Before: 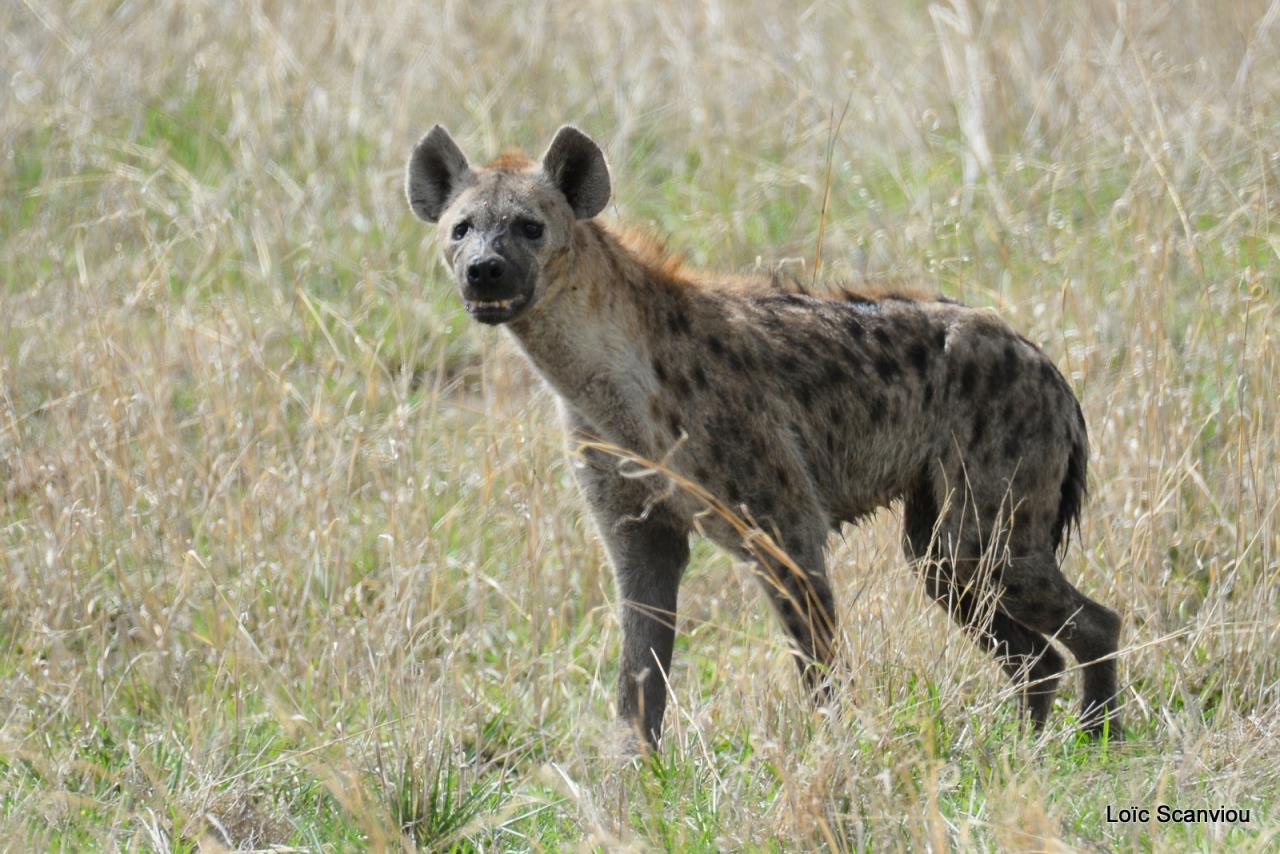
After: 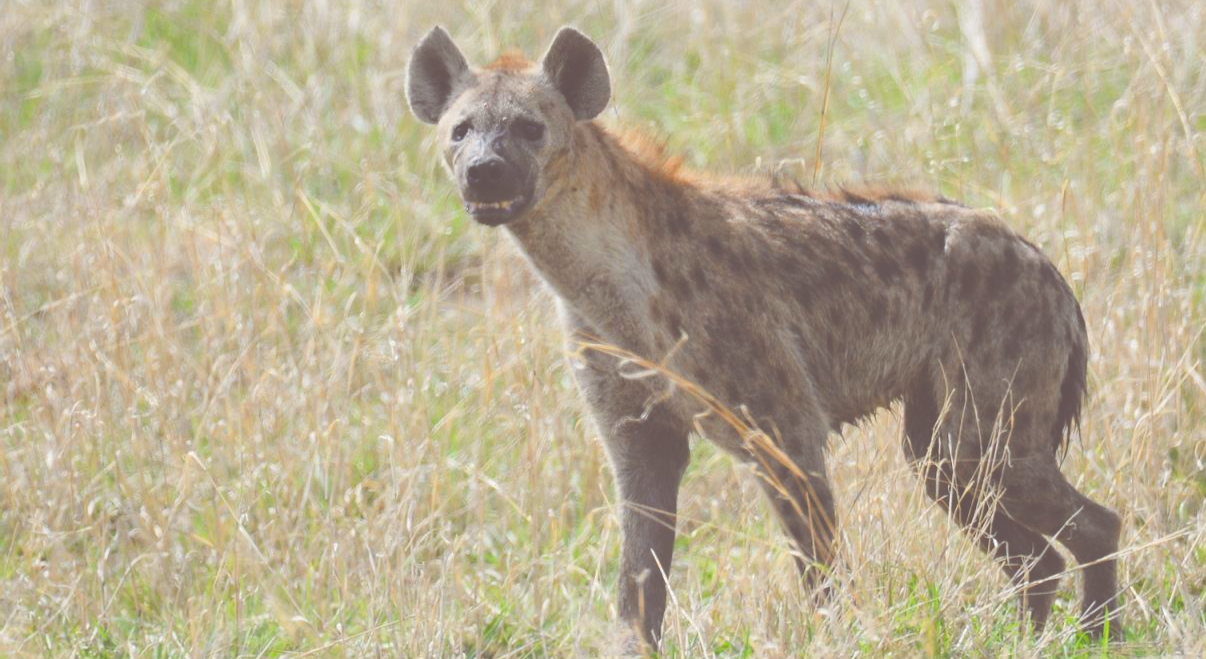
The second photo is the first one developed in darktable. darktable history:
color balance rgb: global offset › luminance -0.176%, global offset › chroma 0.269%, linear chroma grading › shadows 31.729%, linear chroma grading › global chroma -1.527%, linear chroma grading › mid-tones 3.731%, perceptual saturation grading › global saturation 25.627%
filmic rgb: black relative exposure -15.02 EV, white relative exposure 3 EV, threshold 5.96 EV, target black luminance 0%, hardness 9.33, latitude 98.55%, contrast 0.916, shadows ↔ highlights balance 0.629%, enable highlight reconstruction true
crop and rotate: angle 0.042°, top 11.643%, right 5.637%, bottom 11.072%
exposure: black level correction -0.069, exposure 0.503 EV, compensate highlight preservation false
